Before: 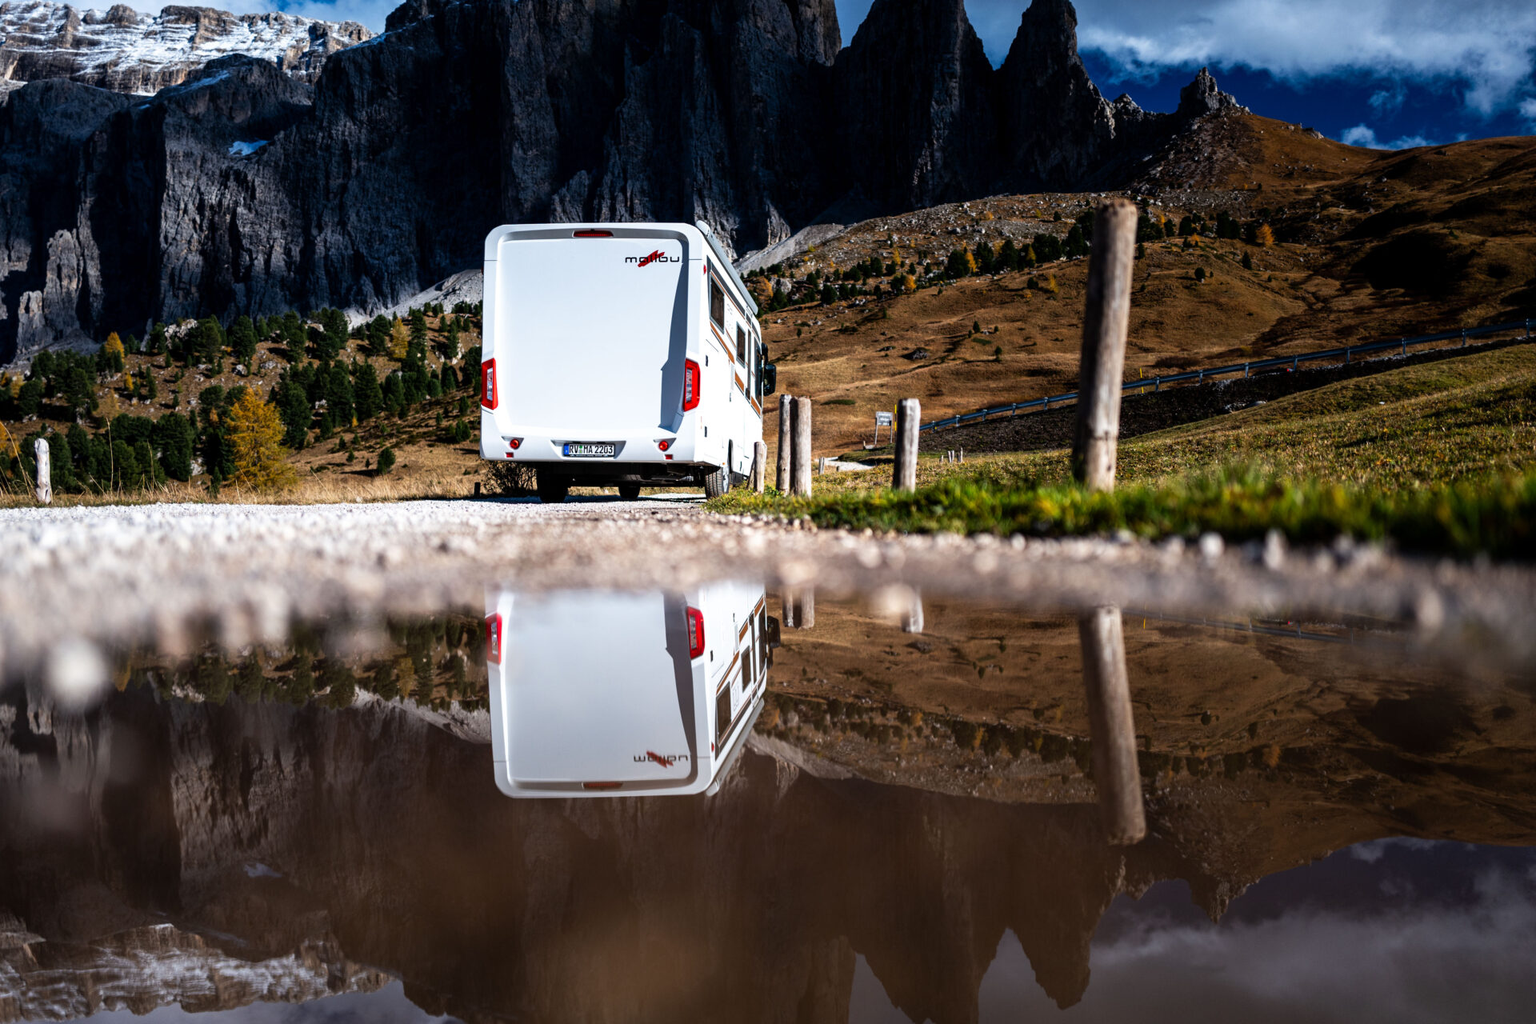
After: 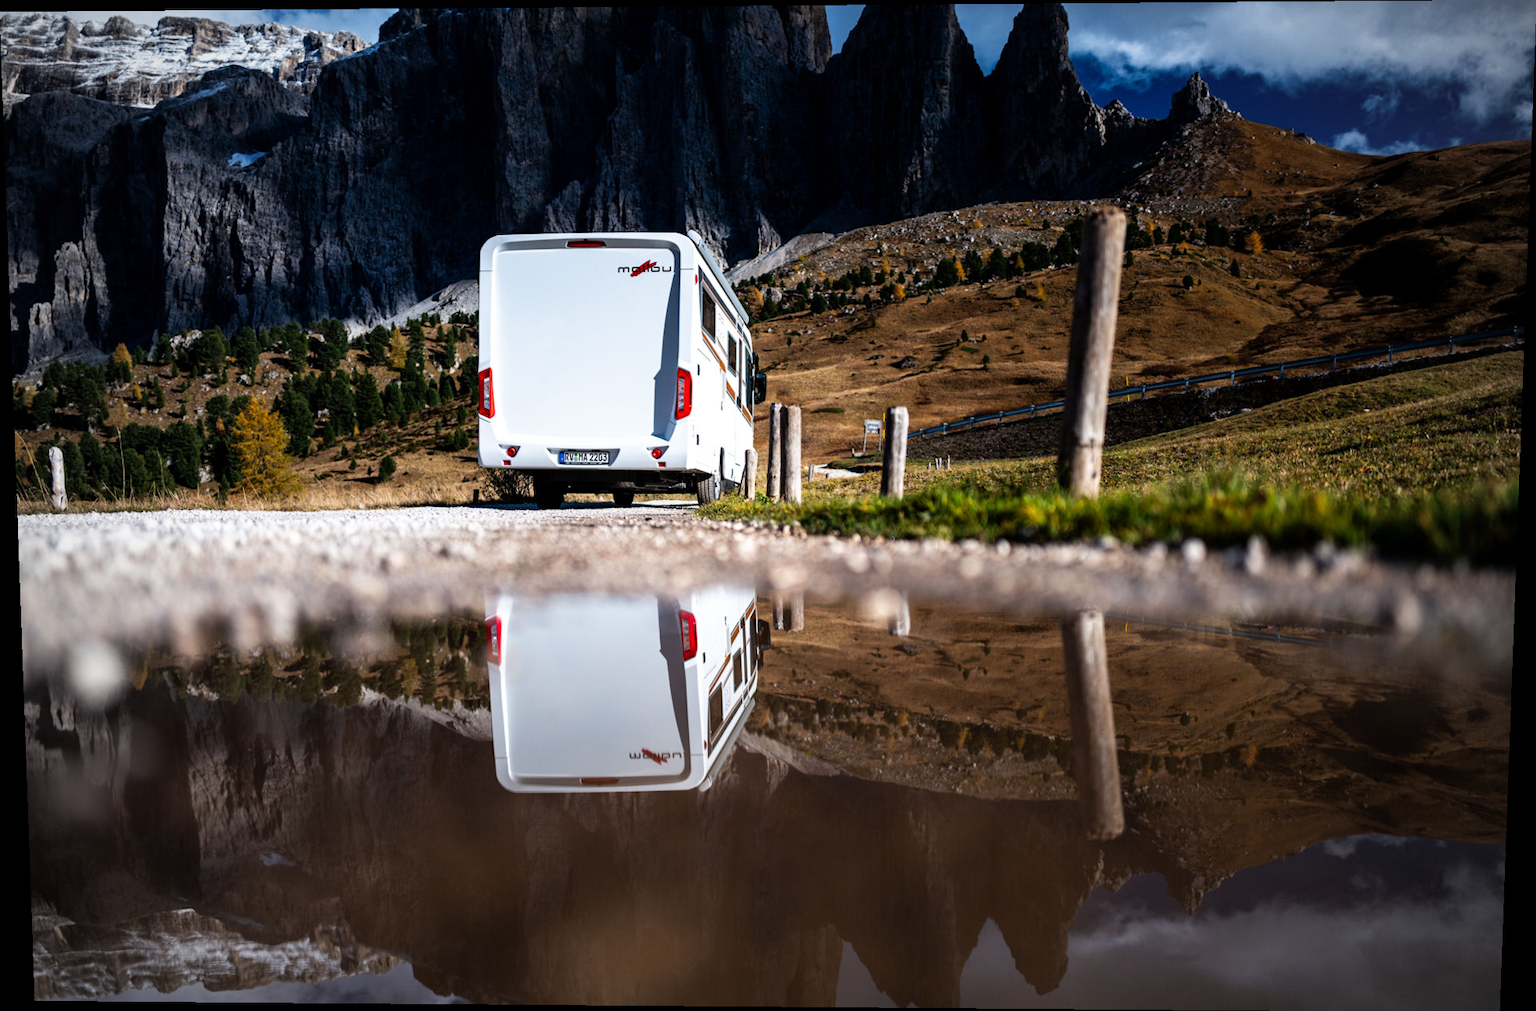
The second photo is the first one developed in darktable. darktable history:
rotate and perspective: lens shift (vertical) 0.048, lens shift (horizontal) -0.024, automatic cropping off
vignetting: fall-off start 74.49%, fall-off radius 65.9%, brightness -0.628, saturation -0.68
